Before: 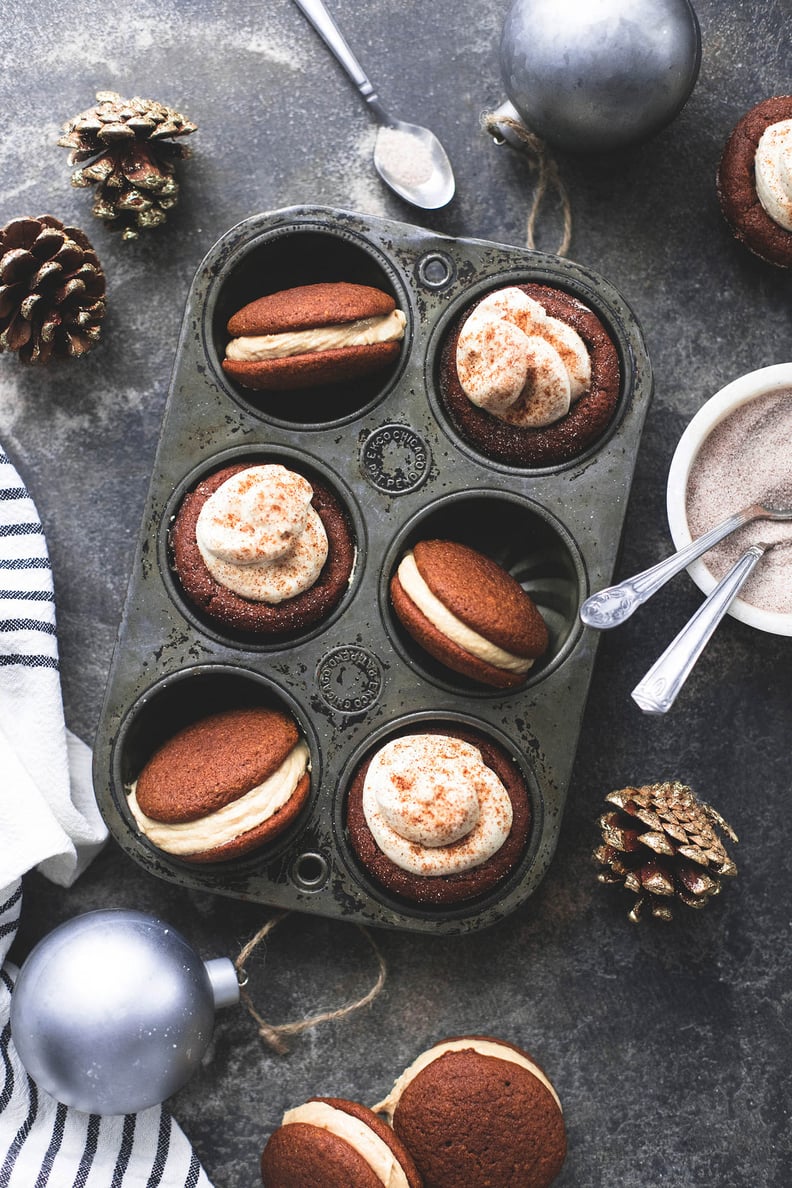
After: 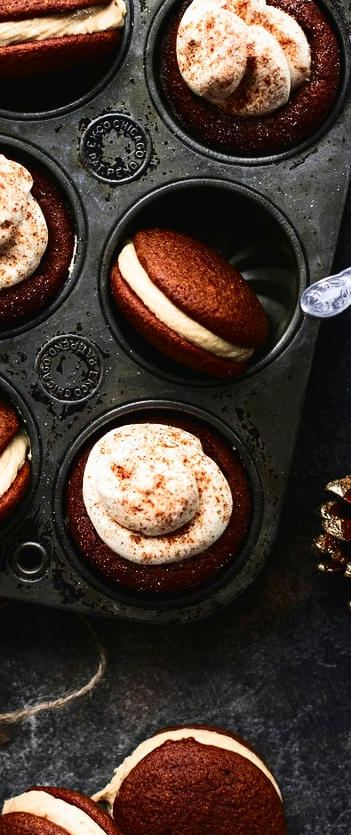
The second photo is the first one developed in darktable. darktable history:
crop: left 35.432%, top 26.233%, right 20.145%, bottom 3.432%
contrast brightness saturation: contrast 0.24, brightness -0.24, saturation 0.14
